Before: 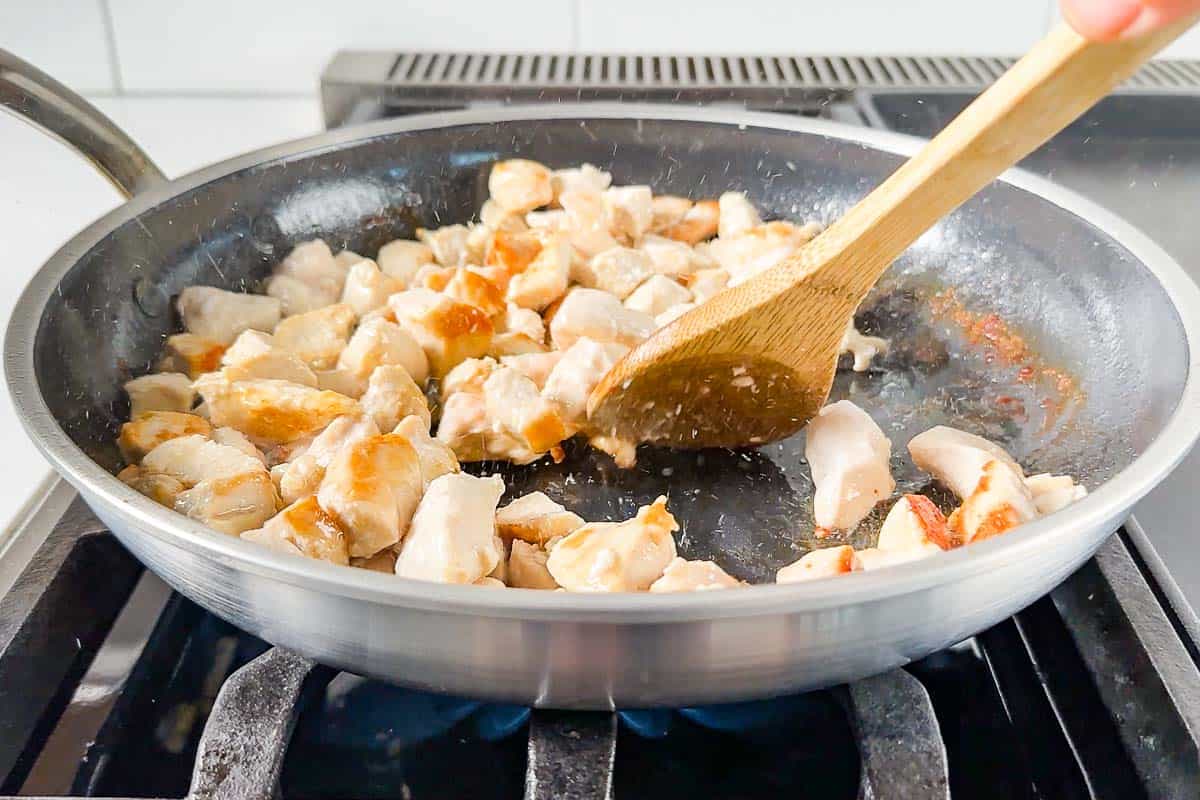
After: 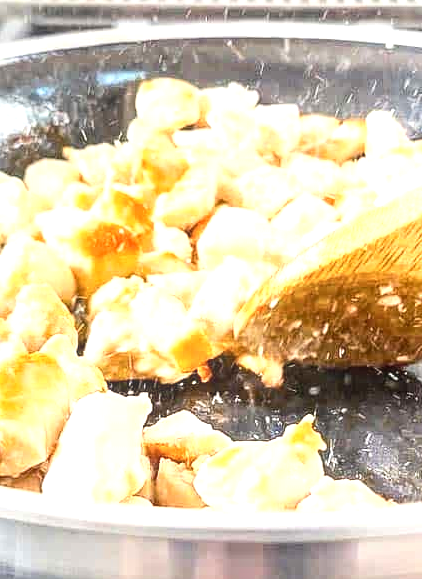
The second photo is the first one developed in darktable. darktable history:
crop and rotate: left 29.476%, top 10.214%, right 35.32%, bottom 17.333%
local contrast: highlights 74%, shadows 55%, detail 176%, midtone range 0.207
exposure: black level correction 0, exposure 1 EV, compensate exposure bias true, compensate highlight preservation false
contrast brightness saturation: contrast 0.22
